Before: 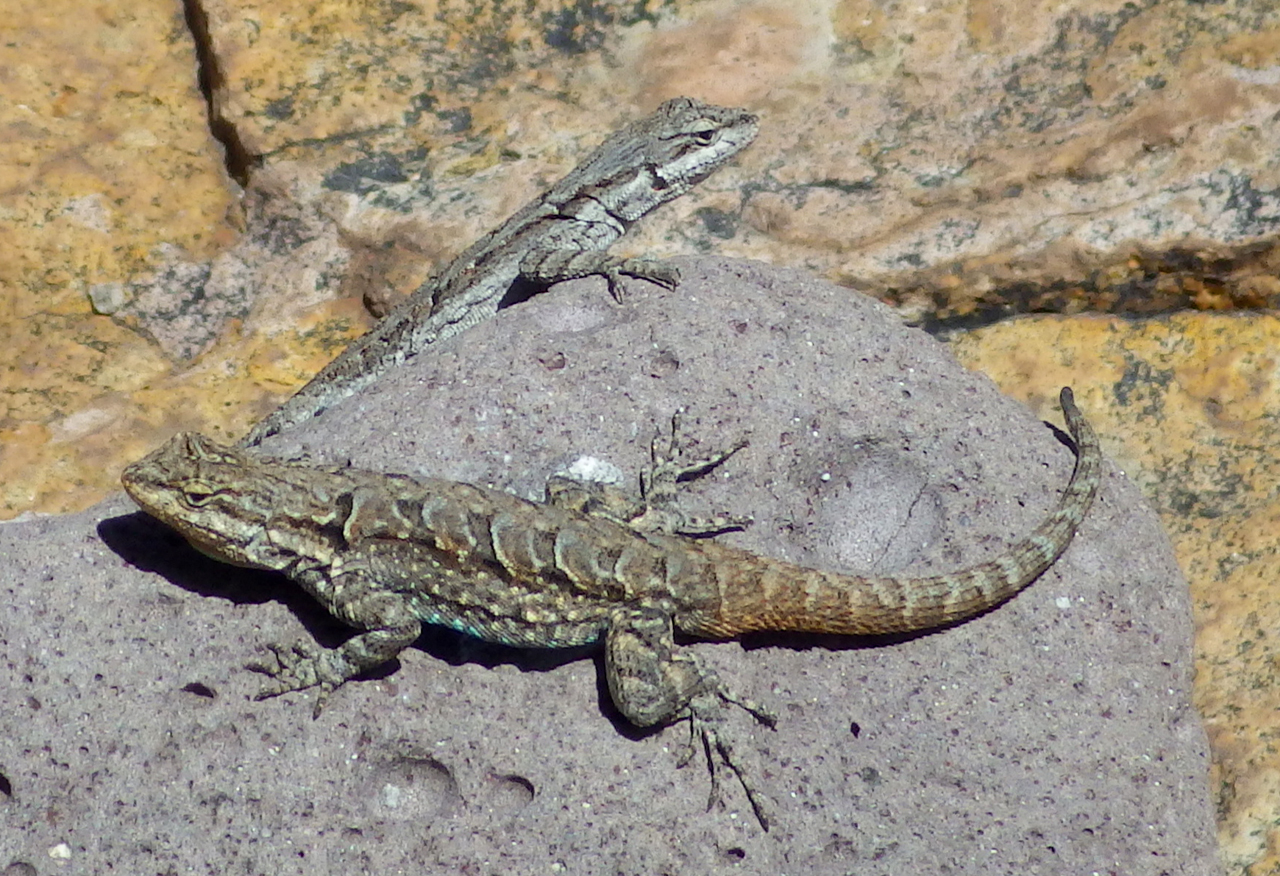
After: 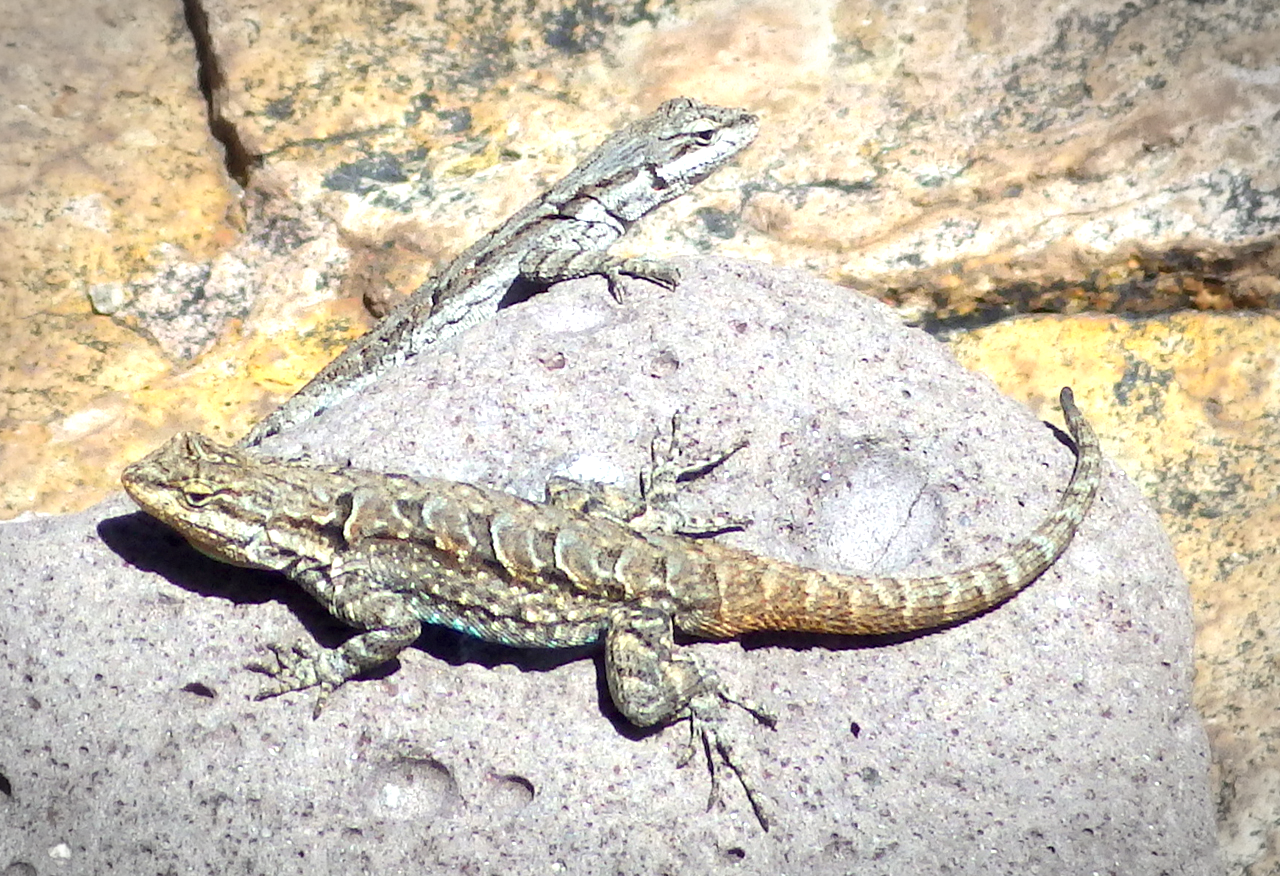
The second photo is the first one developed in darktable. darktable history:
vignetting: fall-off start 79.43%, saturation -0.649, width/height ratio 1.327, unbound false
exposure: exposure 1.15 EV, compensate highlight preservation false
